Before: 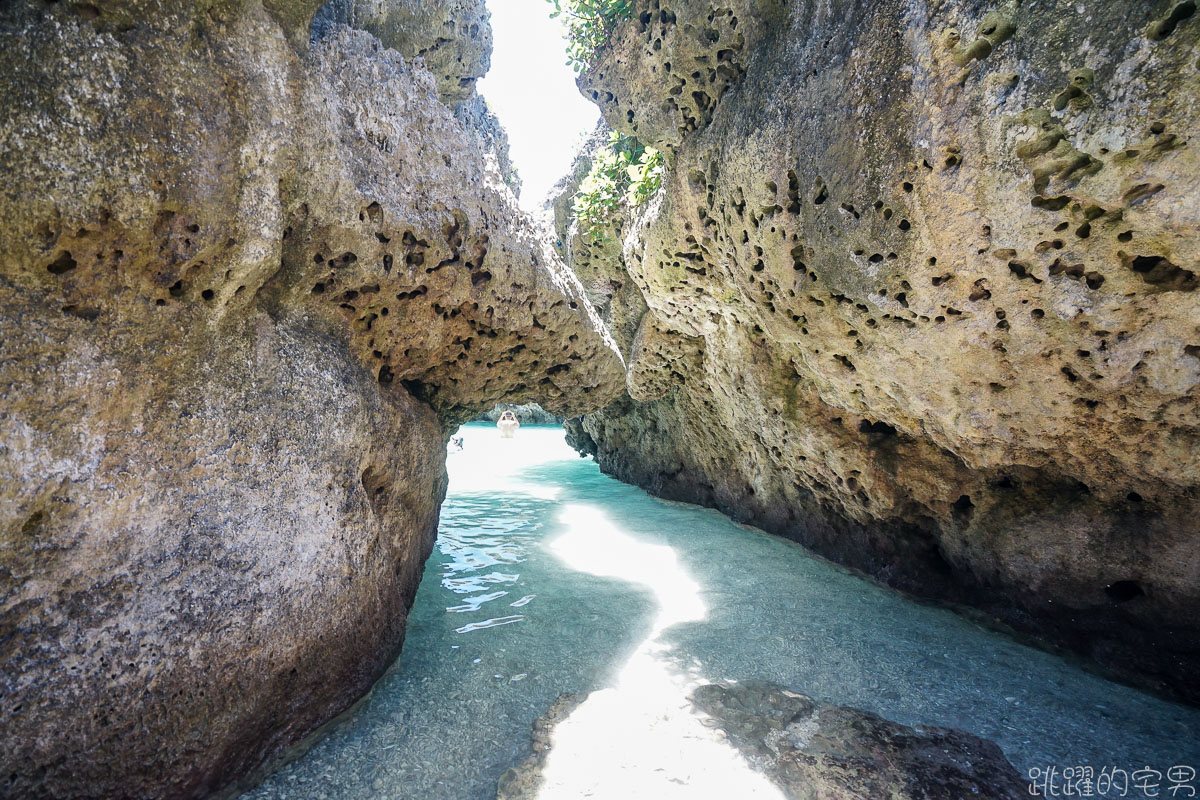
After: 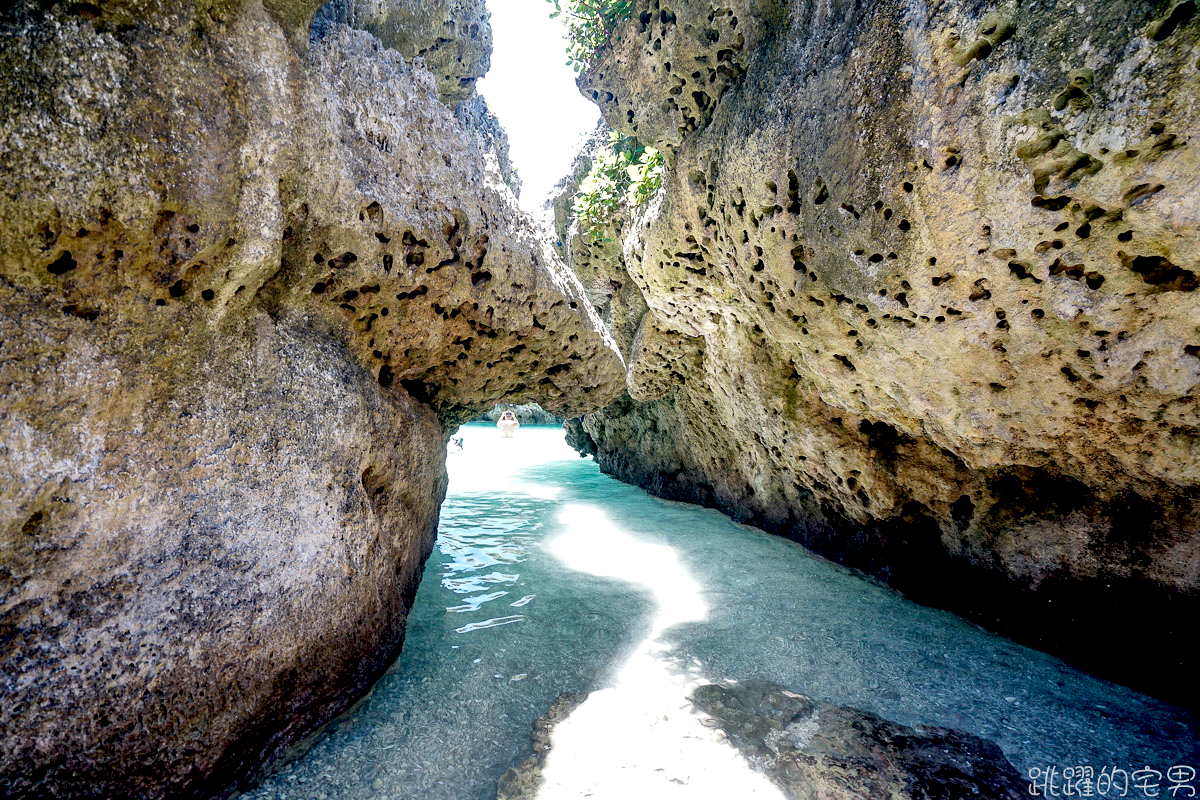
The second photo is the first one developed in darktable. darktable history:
shadows and highlights: shadows 30.63, highlights -63.22, shadows color adjustment 98%, highlights color adjustment 58.61%, soften with gaussian
exposure: black level correction 0.025, exposure 0.182 EV, compensate highlight preservation false
